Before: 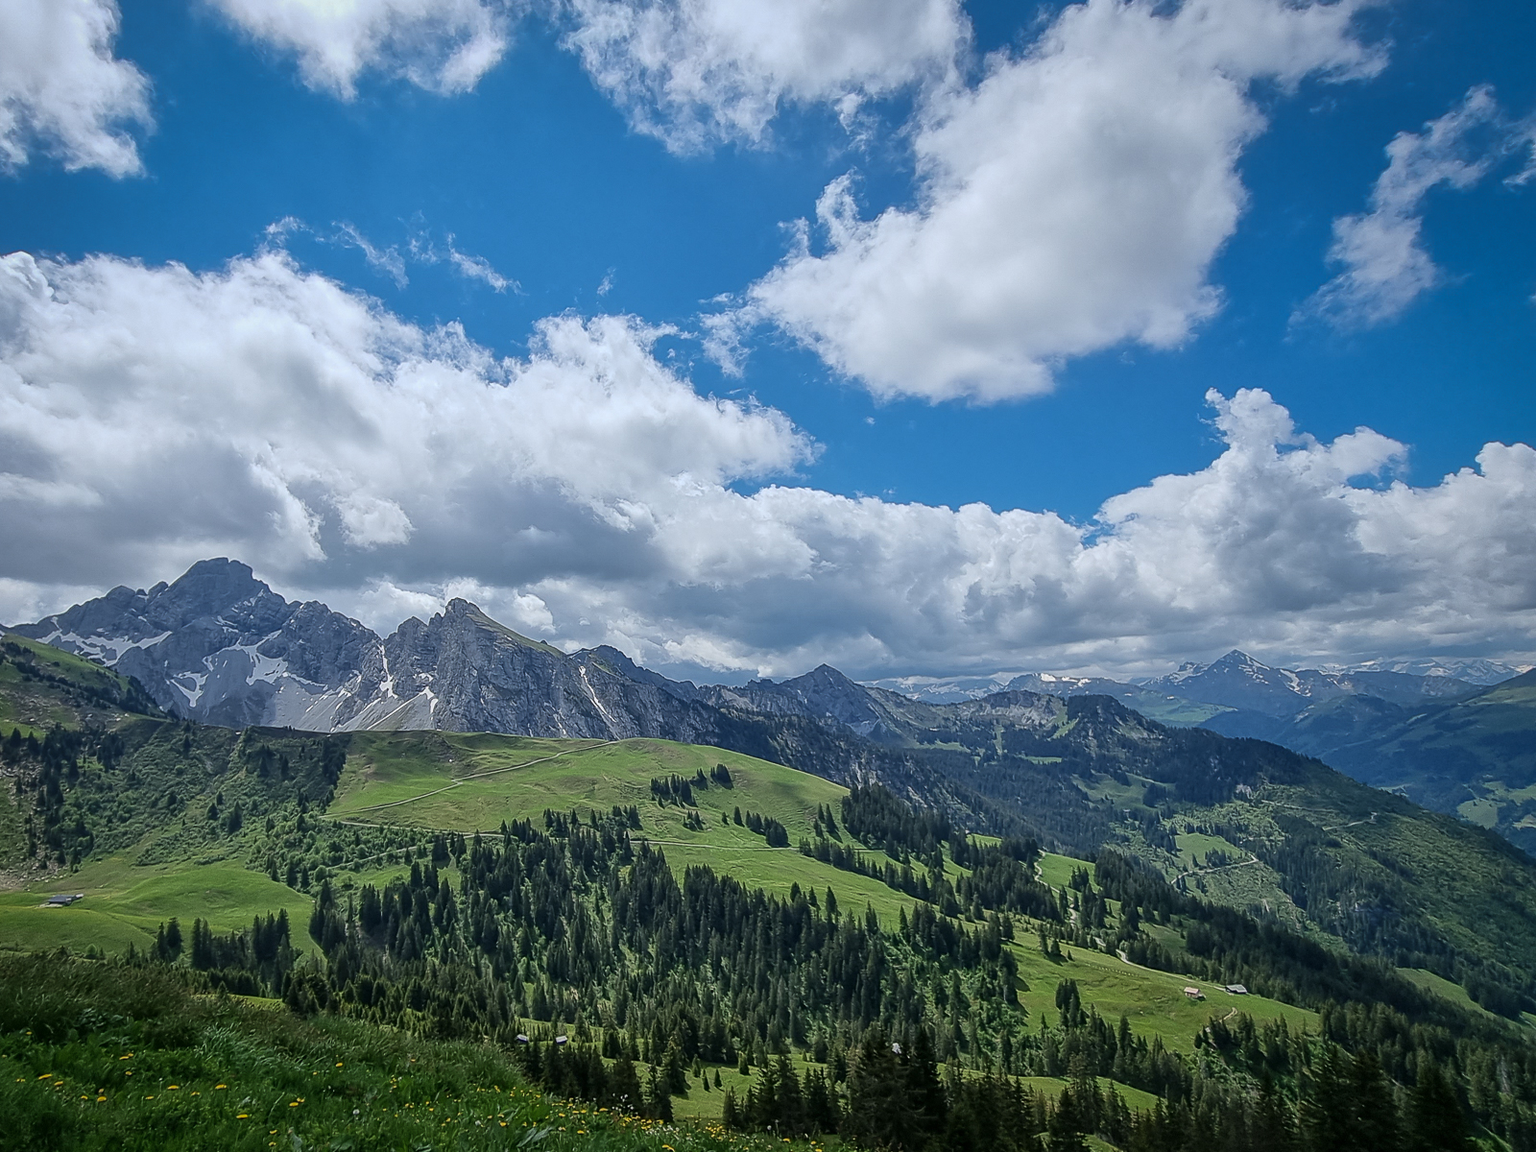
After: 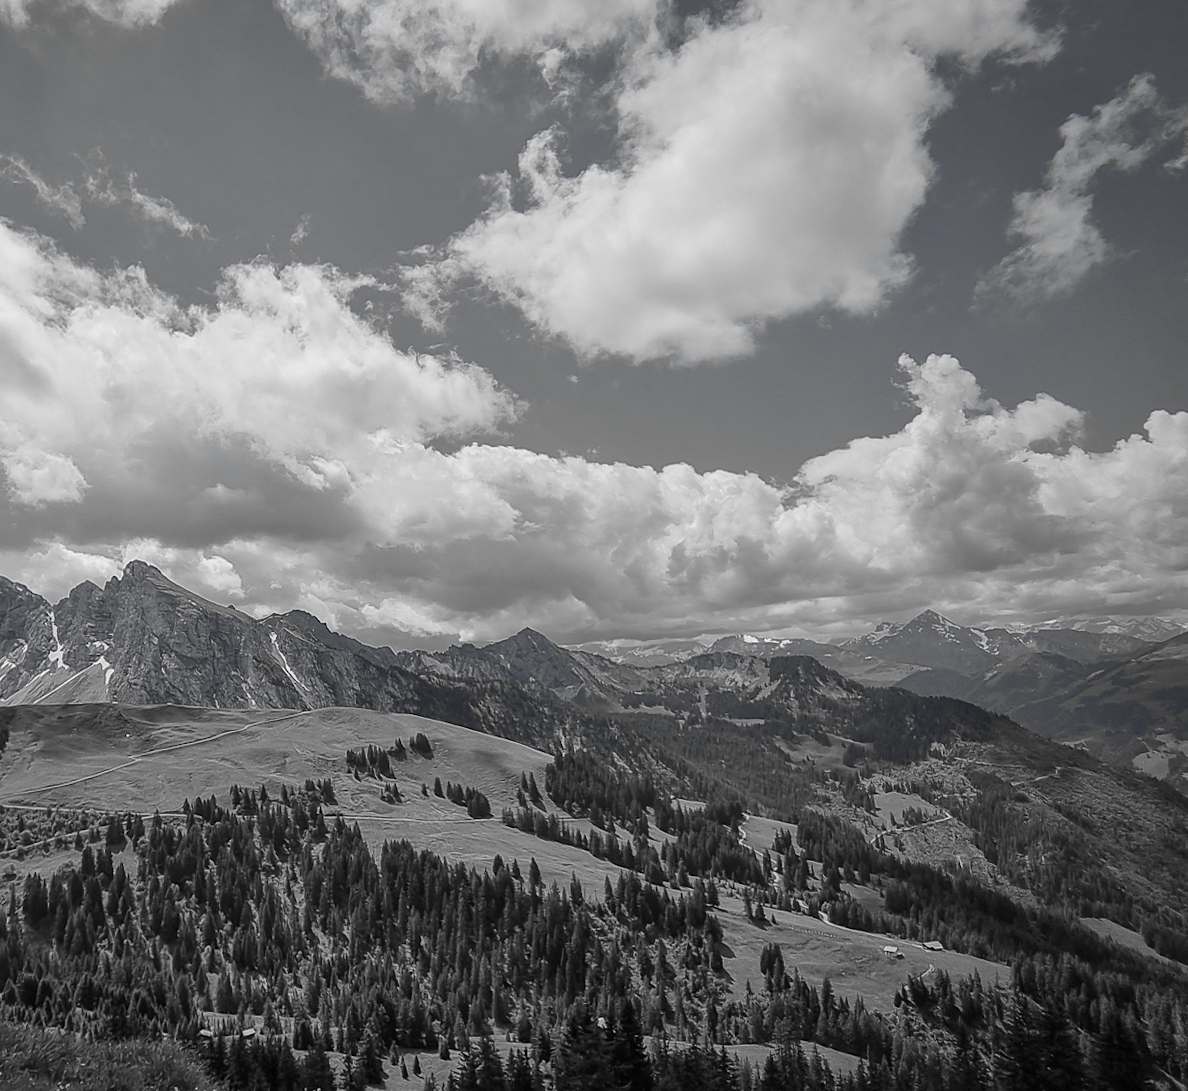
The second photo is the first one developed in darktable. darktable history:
crop and rotate: left 24.6%
rotate and perspective: rotation -0.013°, lens shift (vertical) -0.027, lens shift (horizontal) 0.178, crop left 0.016, crop right 0.989, crop top 0.082, crop bottom 0.918
color correction: highlights a* -3.28, highlights b* -6.24, shadows a* 3.1, shadows b* 5.19
color zones: curves: ch0 [(0, 0.278) (0.143, 0.5) (0.286, 0.5) (0.429, 0.5) (0.571, 0.5) (0.714, 0.5) (0.857, 0.5) (1, 0.5)]; ch1 [(0, 1) (0.143, 0.165) (0.286, 0) (0.429, 0) (0.571, 0) (0.714, 0) (0.857, 0.5) (1, 0.5)]; ch2 [(0, 0.508) (0.143, 0.5) (0.286, 0.5) (0.429, 0.5) (0.571, 0.5) (0.714, 0.5) (0.857, 0.5) (1, 0.5)]
